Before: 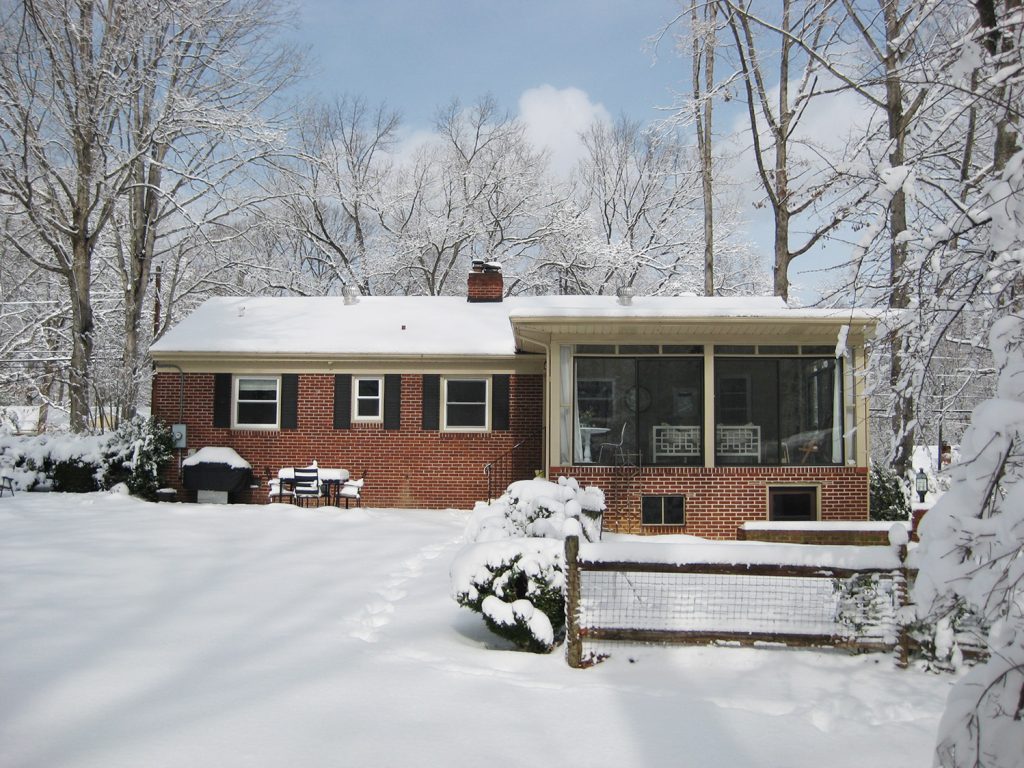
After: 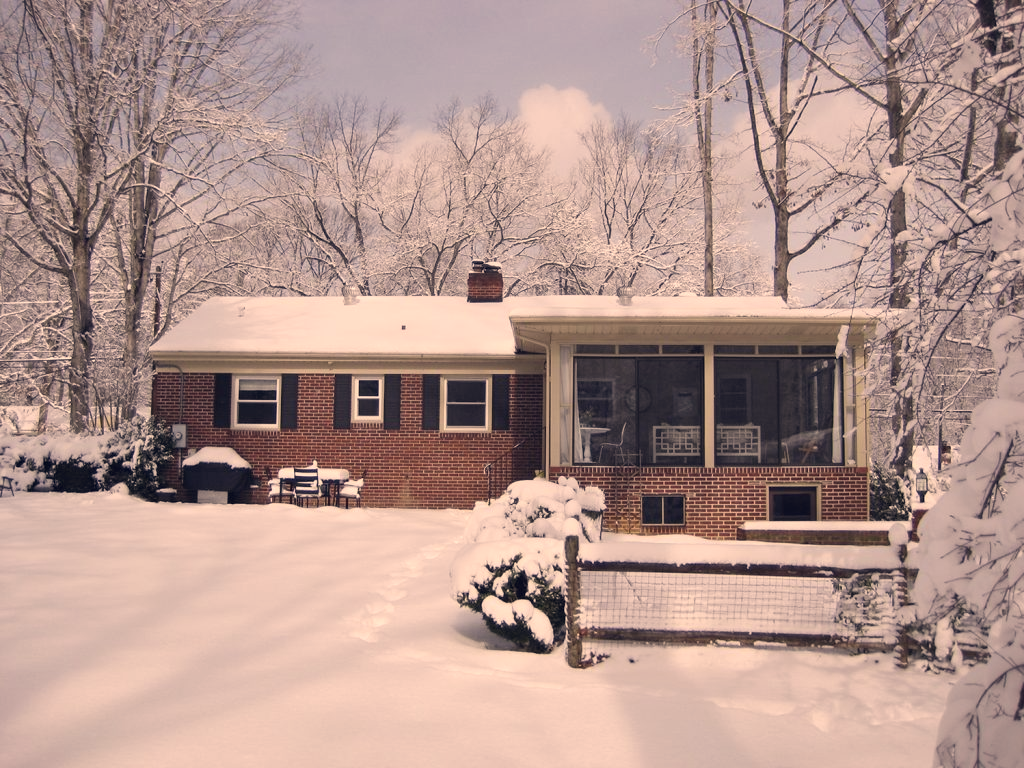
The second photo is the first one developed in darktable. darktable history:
color correction: highlights a* 20.03, highlights b* 28.27, shadows a* 3.32, shadows b* -16.7, saturation 0.74
